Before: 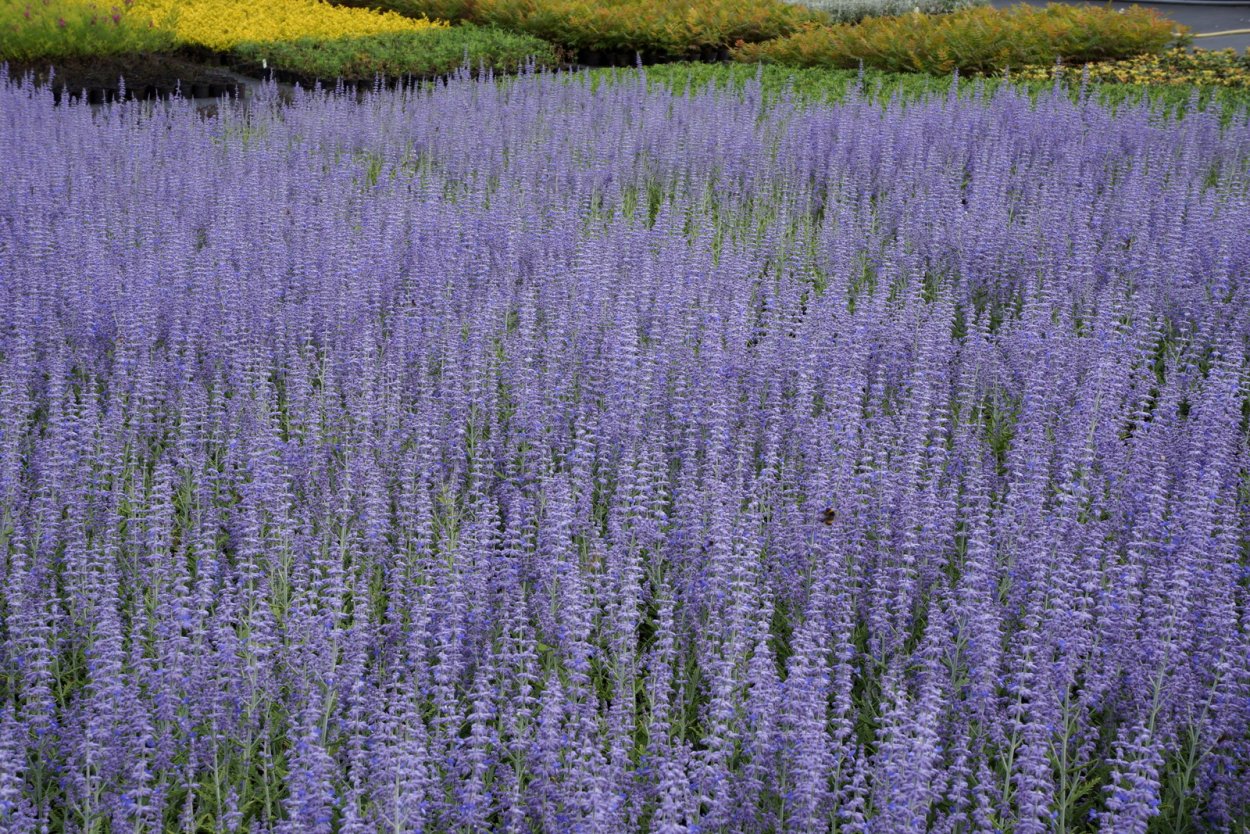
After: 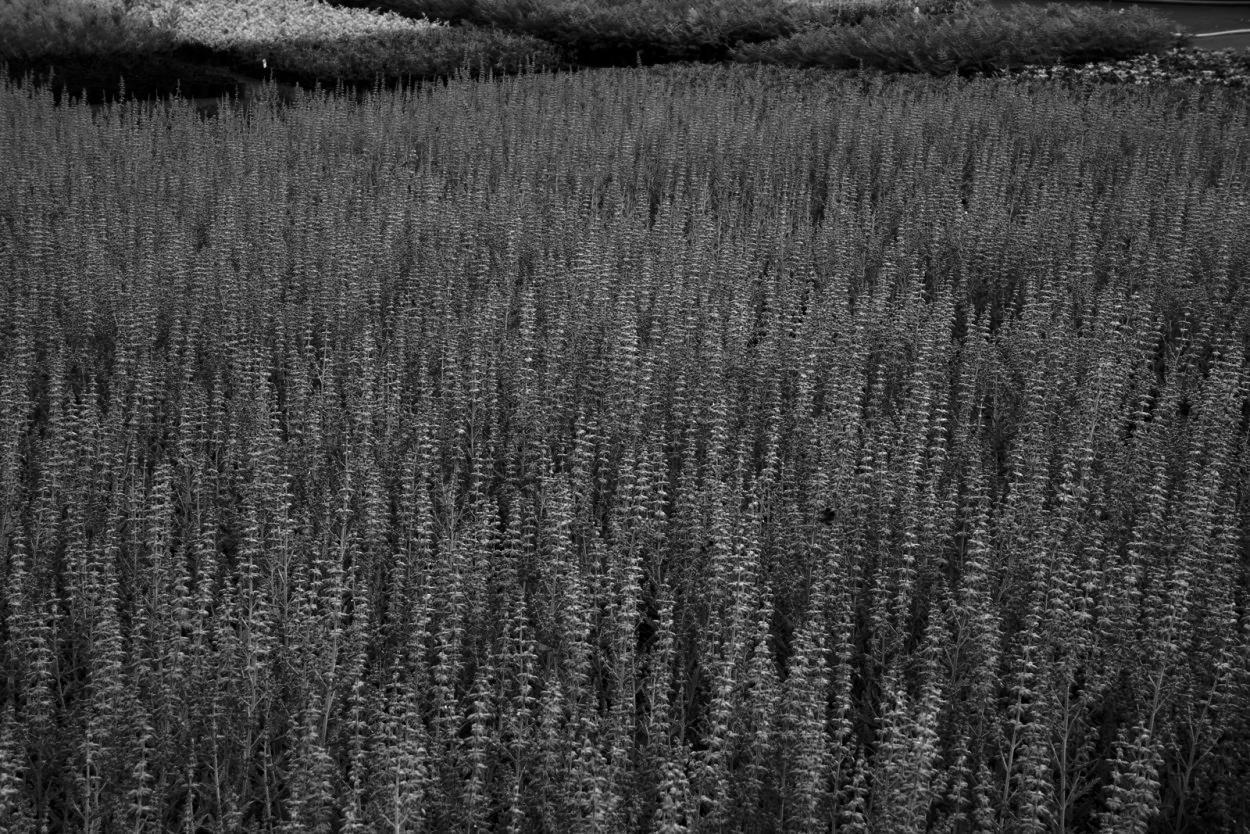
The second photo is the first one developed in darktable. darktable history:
contrast brightness saturation: contrast -0.03, brightness -0.59, saturation -1
exposure: black level correction 0, exposure 0.5 EV, compensate exposure bias true, compensate highlight preservation false
